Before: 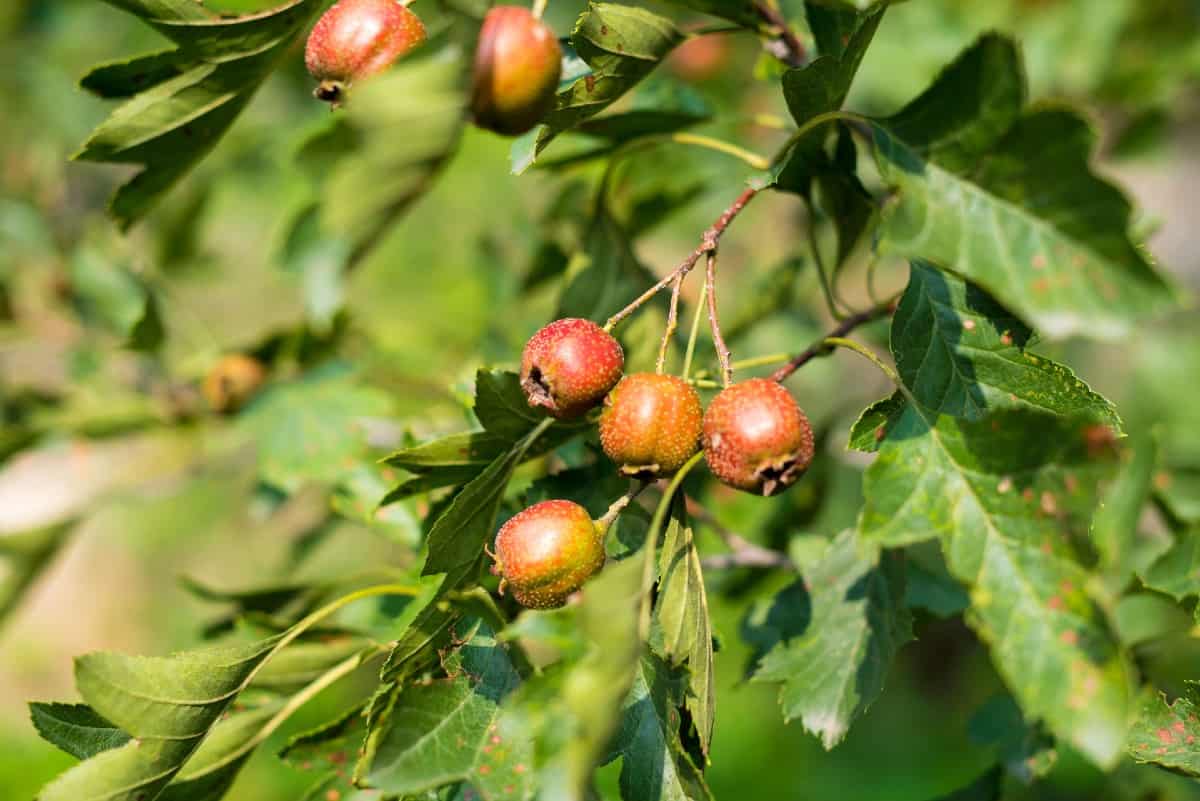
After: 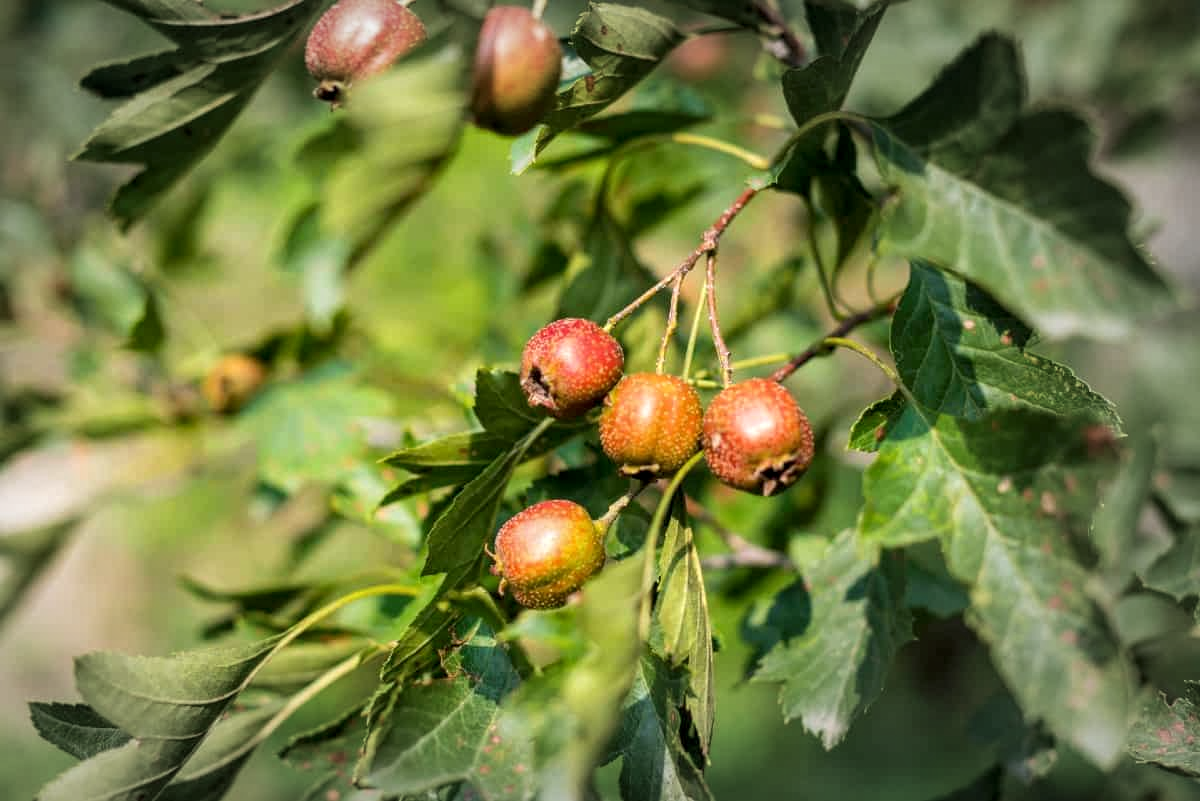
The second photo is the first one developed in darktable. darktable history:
local contrast: on, module defaults
vignetting: fall-off start 66.31%, fall-off radius 39.58%, brightness -0.289, center (-0.123, -0.004), automatic ratio true, width/height ratio 0.678
